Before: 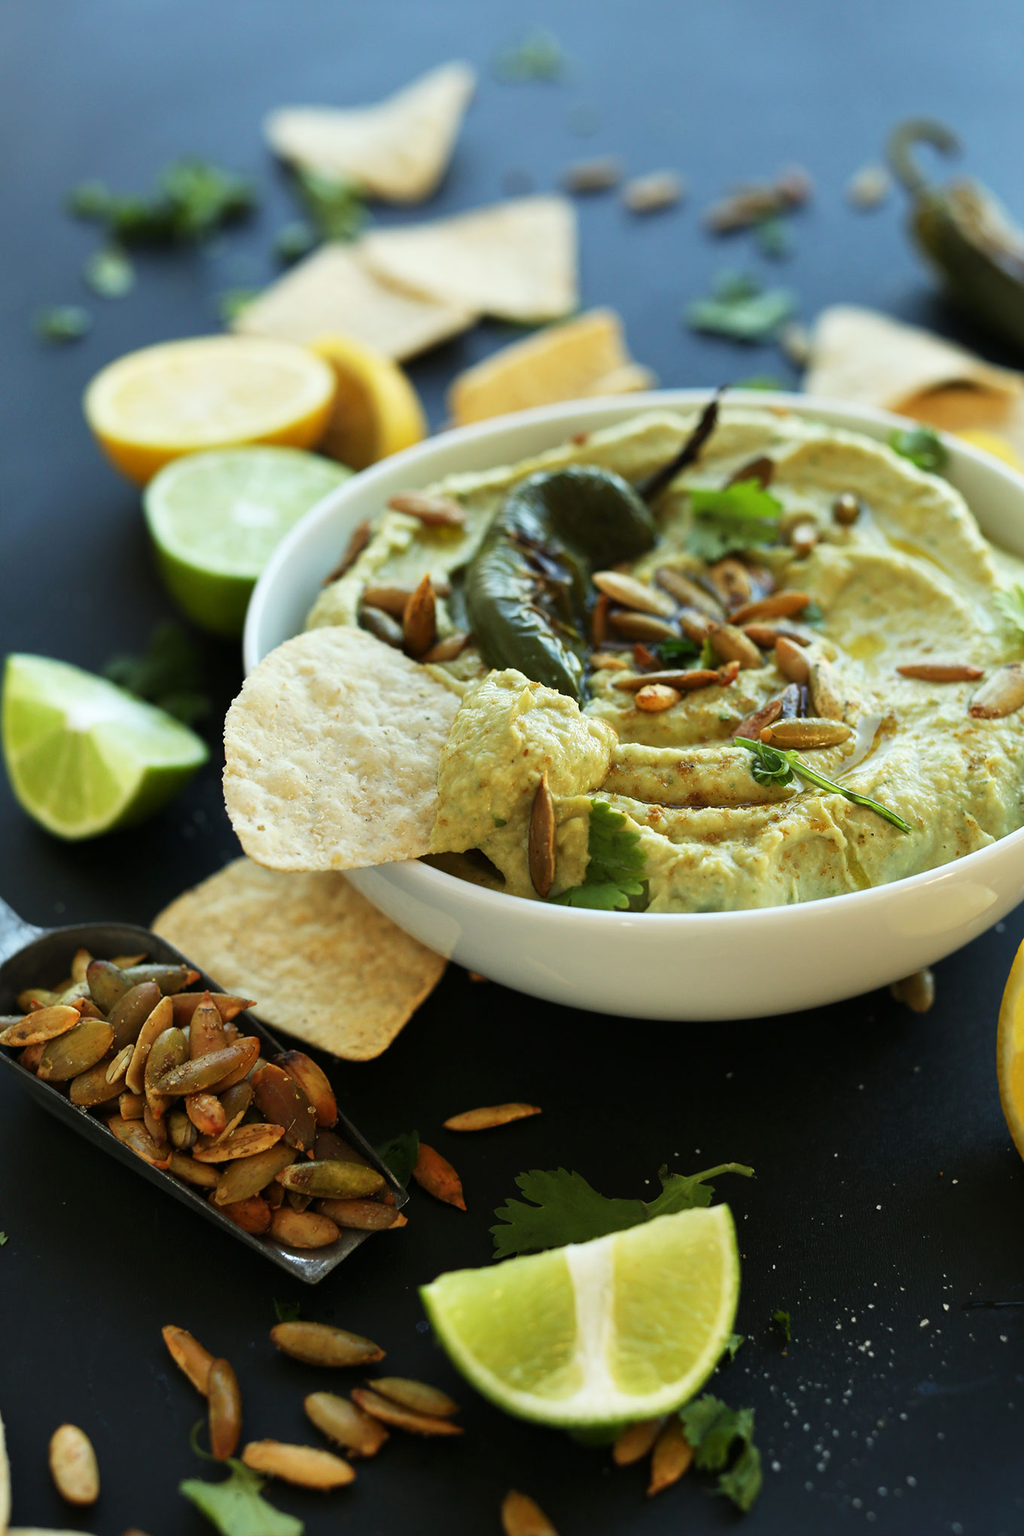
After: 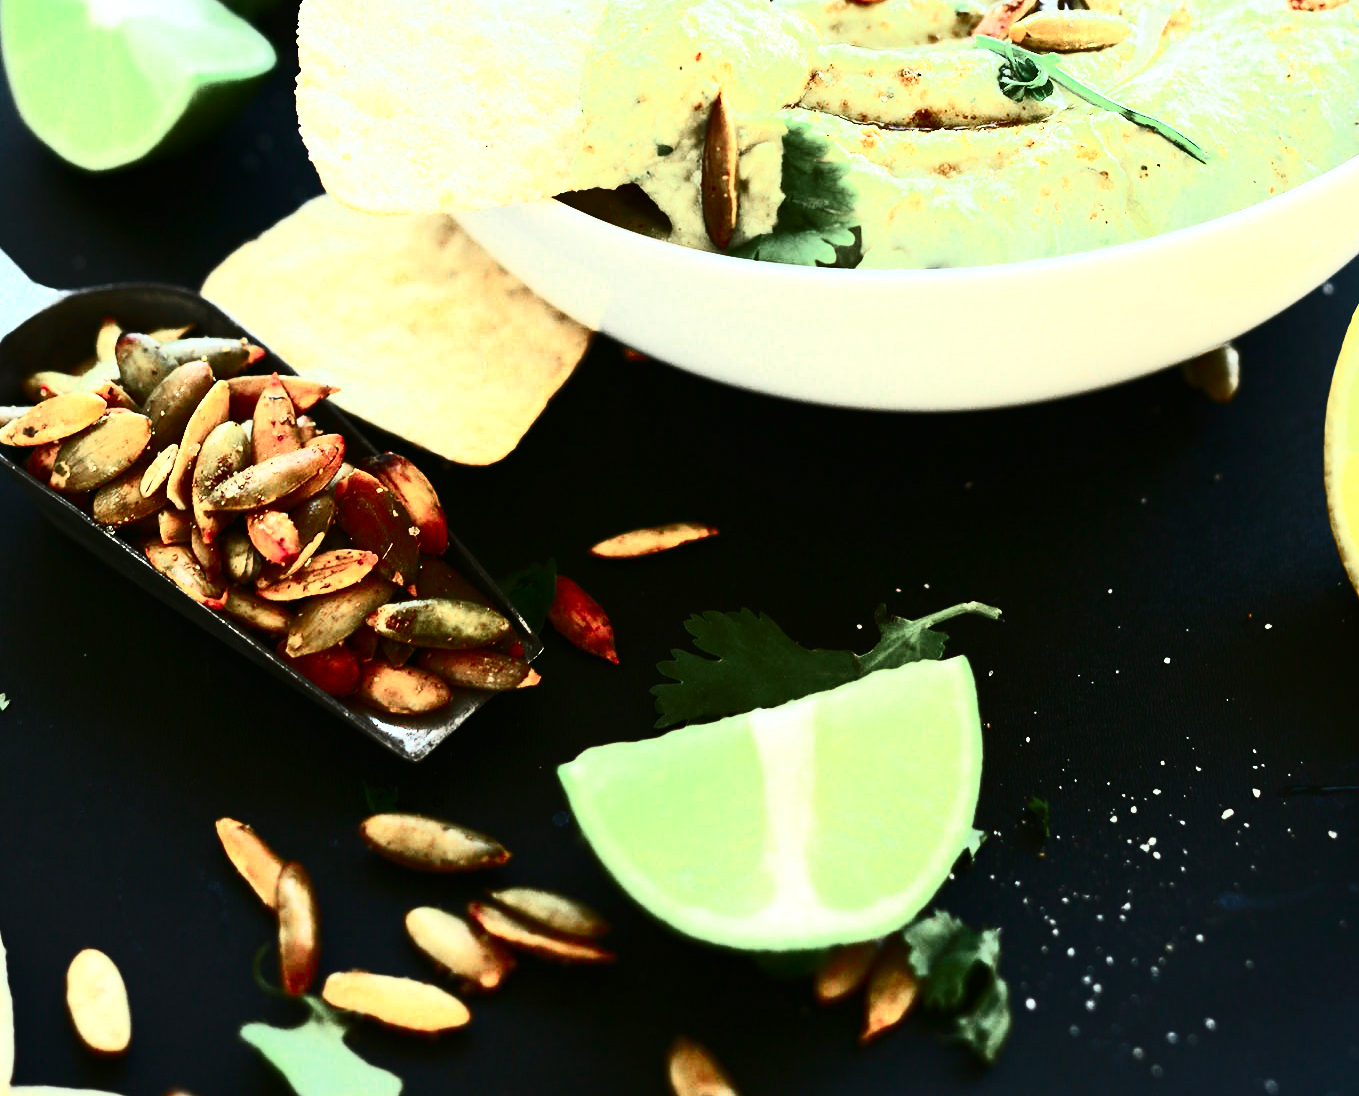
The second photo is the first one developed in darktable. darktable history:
crop and rotate: top 46.237%
contrast brightness saturation: contrast 0.93, brightness 0.2
color zones: curves: ch0 [(0, 0.466) (0.128, 0.466) (0.25, 0.5) (0.375, 0.456) (0.5, 0.5) (0.625, 0.5) (0.737, 0.652) (0.875, 0.5)]; ch1 [(0, 0.603) (0.125, 0.618) (0.261, 0.348) (0.372, 0.353) (0.497, 0.363) (0.611, 0.45) (0.731, 0.427) (0.875, 0.518) (0.998, 0.652)]; ch2 [(0, 0.559) (0.125, 0.451) (0.253, 0.564) (0.37, 0.578) (0.5, 0.466) (0.625, 0.471) (0.731, 0.471) (0.88, 0.485)]
exposure: black level correction 0, exposure 1.1 EV, compensate exposure bias true, compensate highlight preservation false
